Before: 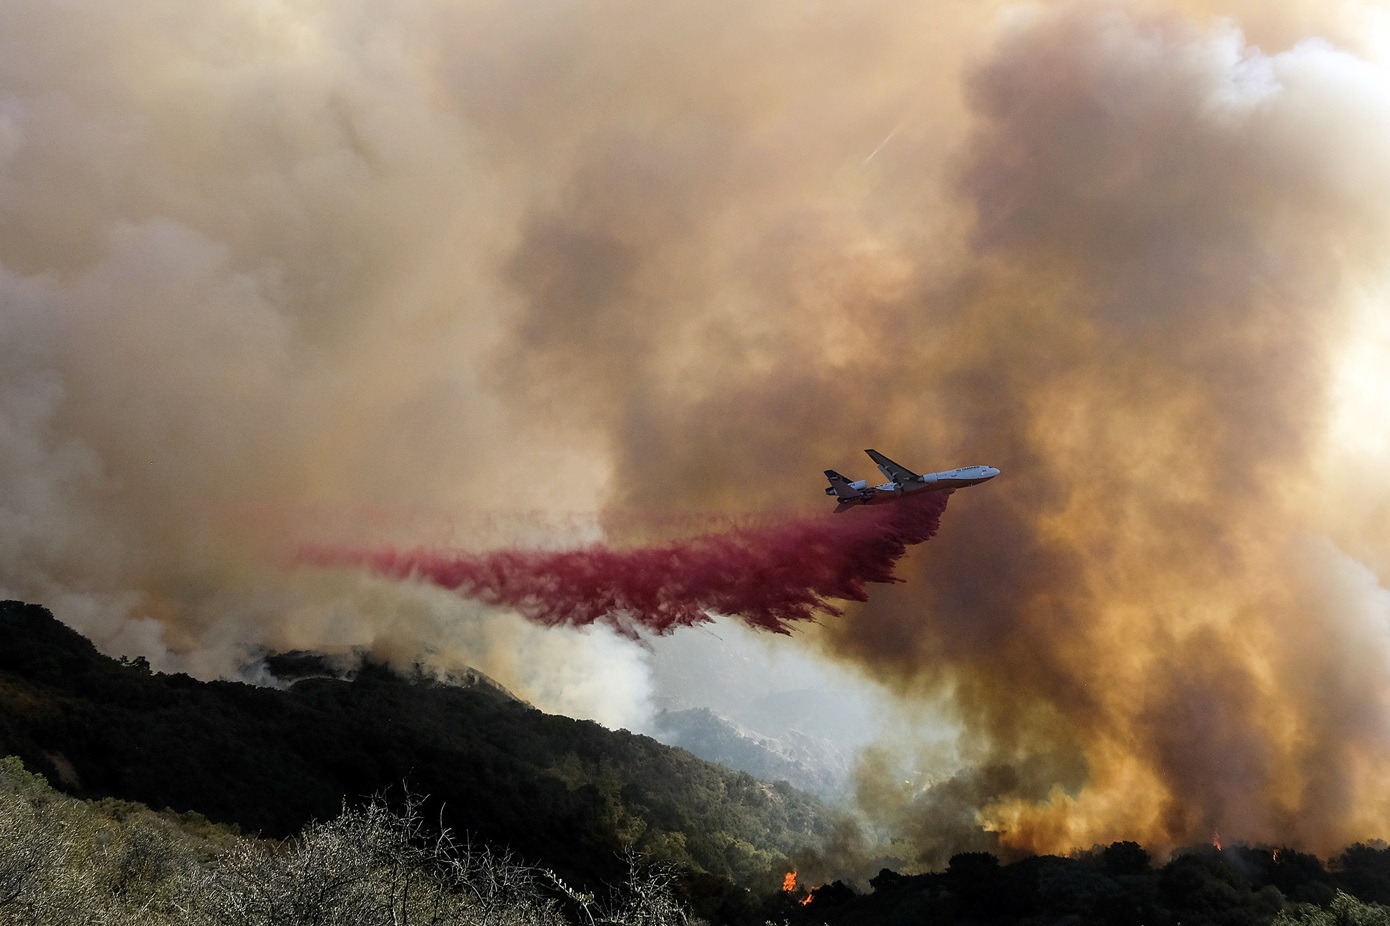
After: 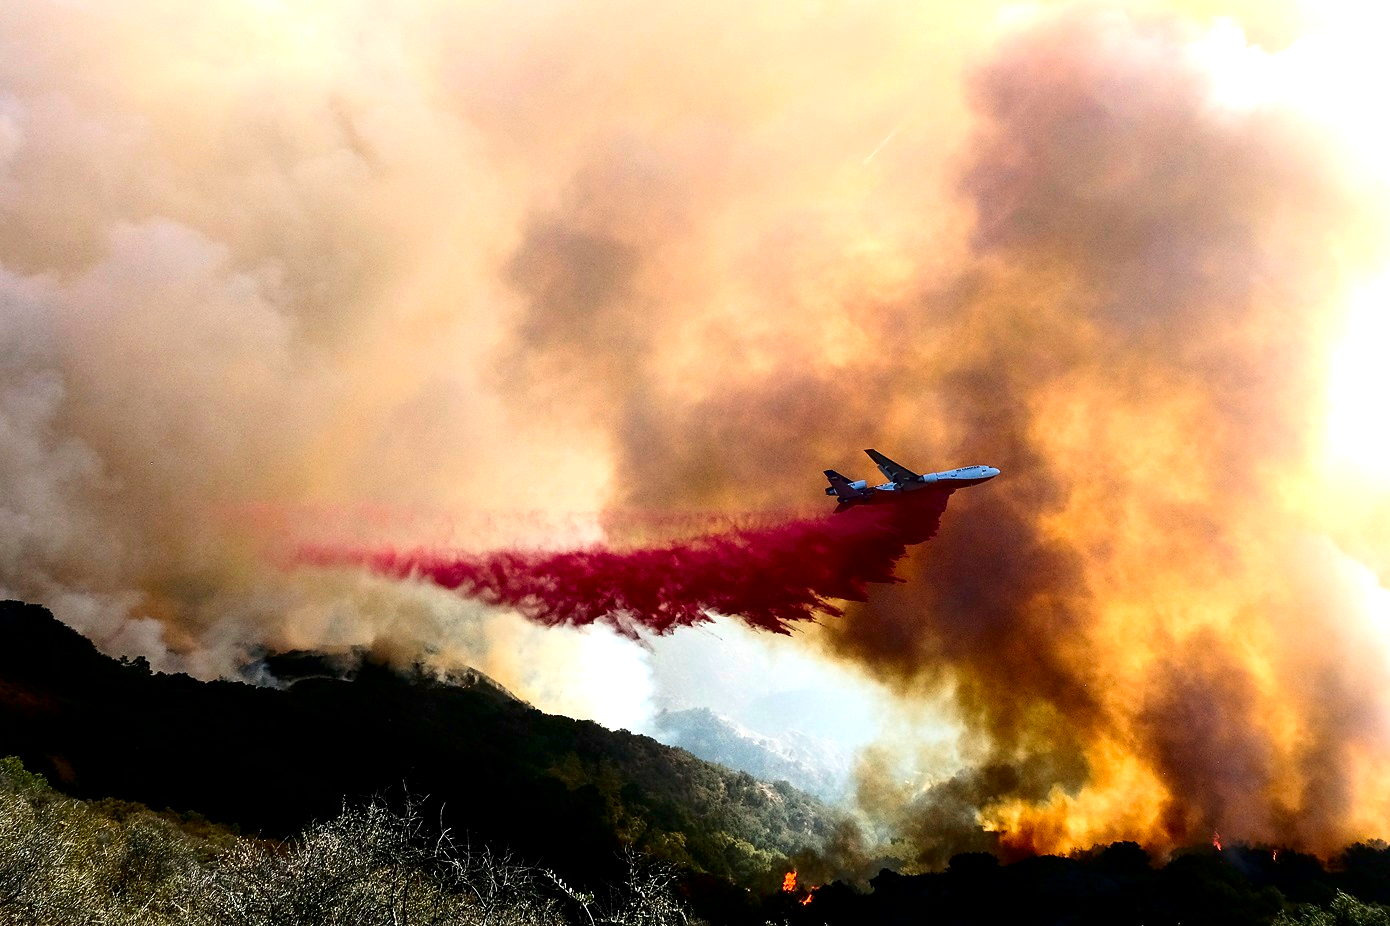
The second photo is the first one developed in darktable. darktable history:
exposure: exposure 0.524 EV, compensate exposure bias true, compensate highlight preservation false
contrast brightness saturation: contrast 0.222, brightness -0.194, saturation 0.245
